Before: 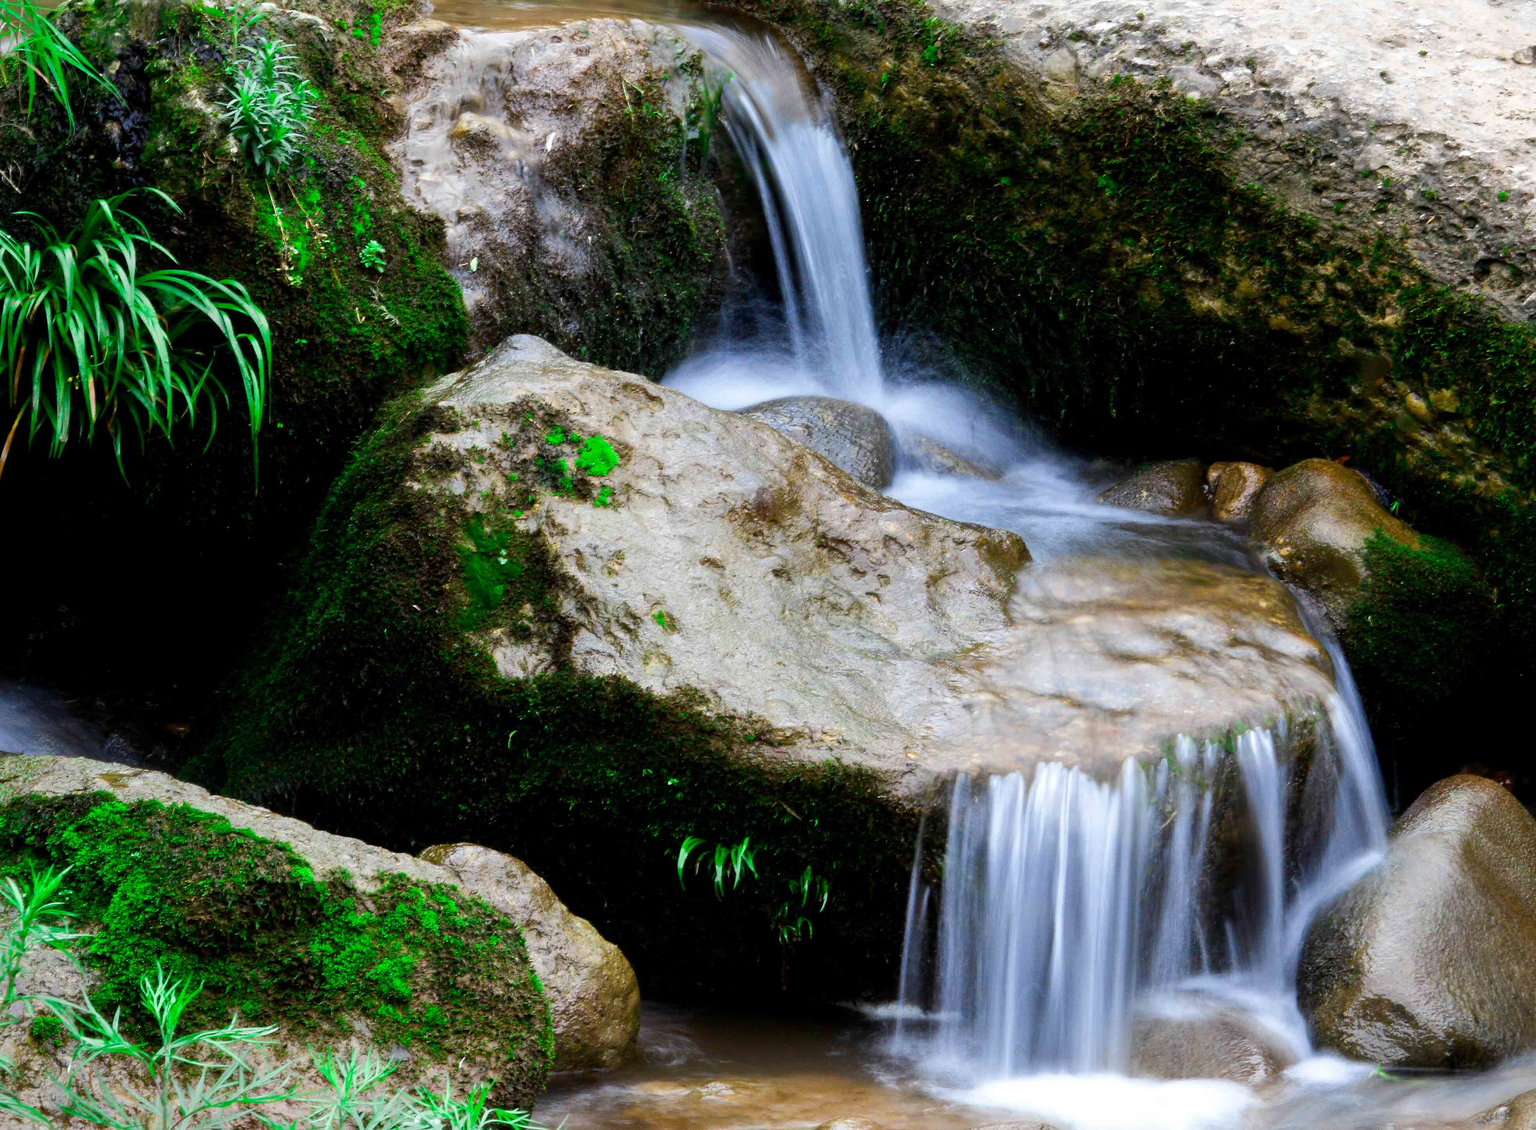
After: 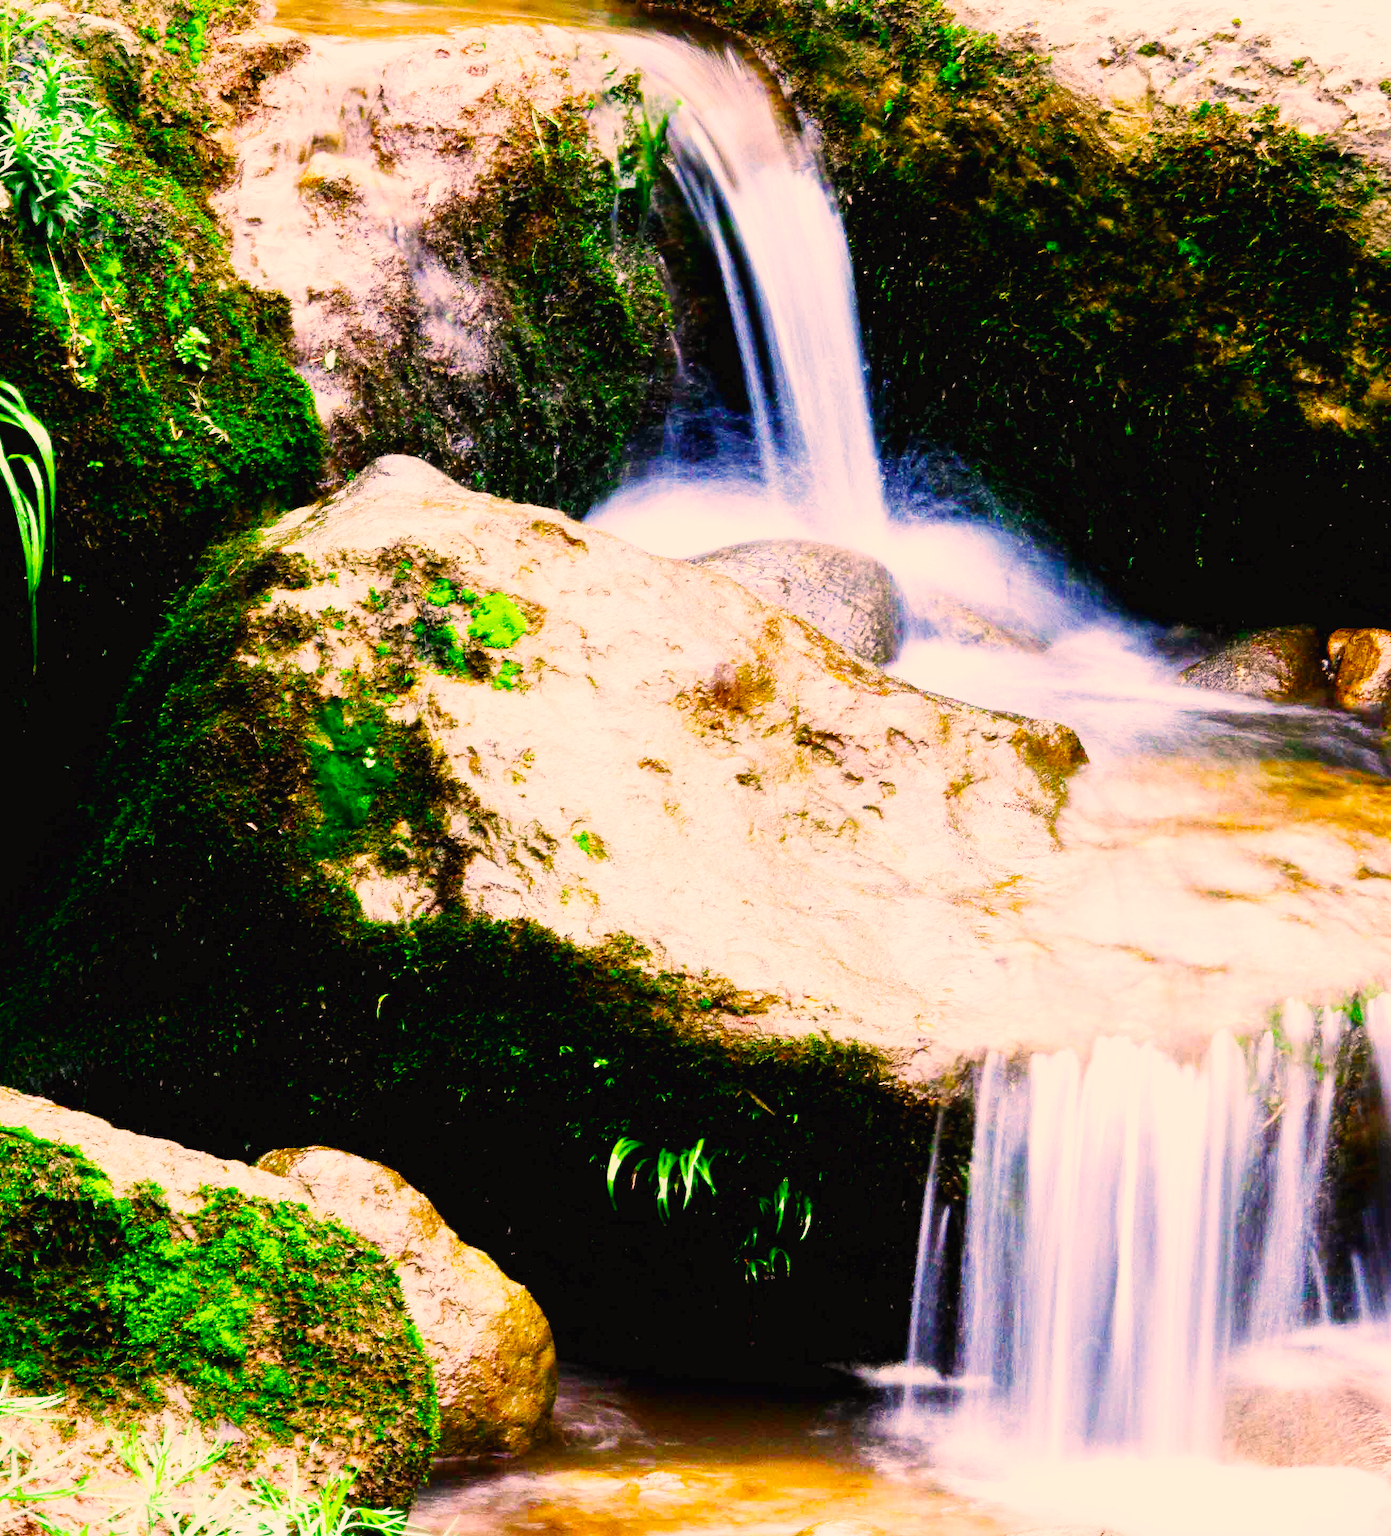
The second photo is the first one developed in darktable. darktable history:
base curve: curves: ch0 [(0, 0.003) (0.001, 0.002) (0.006, 0.004) (0.02, 0.022) (0.048, 0.086) (0.094, 0.234) (0.162, 0.431) (0.258, 0.629) (0.385, 0.8) (0.548, 0.918) (0.751, 0.988) (1, 1)], preserve colors none
crop and rotate: left 15.055%, right 18.278%
color correction: highlights a* 21.16, highlights b* 19.61
color balance rgb: perceptual saturation grading › global saturation 35%, perceptual saturation grading › highlights -30%, perceptual saturation grading › shadows 35%, perceptual brilliance grading › global brilliance 3%, perceptual brilliance grading › highlights -3%, perceptual brilliance grading › shadows 3%
